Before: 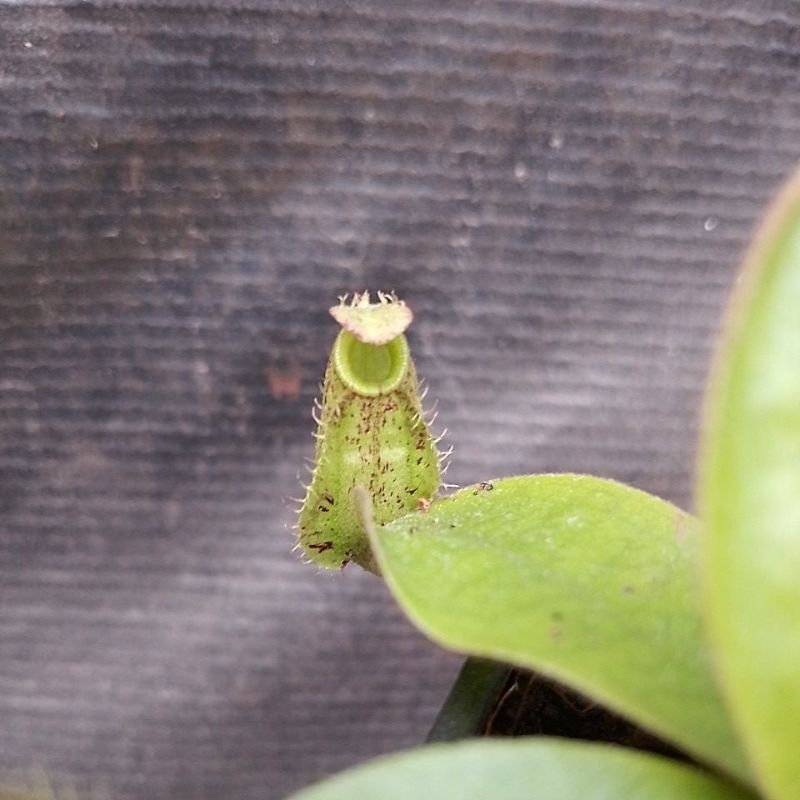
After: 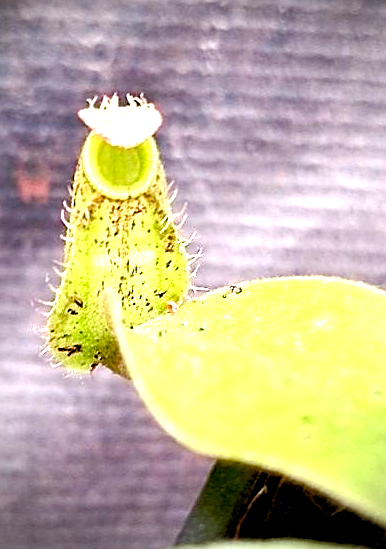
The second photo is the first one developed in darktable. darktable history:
crop: left 31.379%, top 24.658%, right 20.326%, bottom 6.628%
sharpen: on, module defaults
color balance rgb: shadows lift › luminance -9.41%, highlights gain › luminance 17.6%, global offset › luminance -1.45%, perceptual saturation grading › highlights -17.77%, perceptual saturation grading › mid-tones 33.1%, perceptual saturation grading › shadows 50.52%, global vibrance 24.22%
exposure: black level correction 0, exposure 0.9 EV, compensate highlight preservation false
vignetting: on, module defaults
color balance: contrast 6.48%, output saturation 113.3%
white balance: emerald 1
